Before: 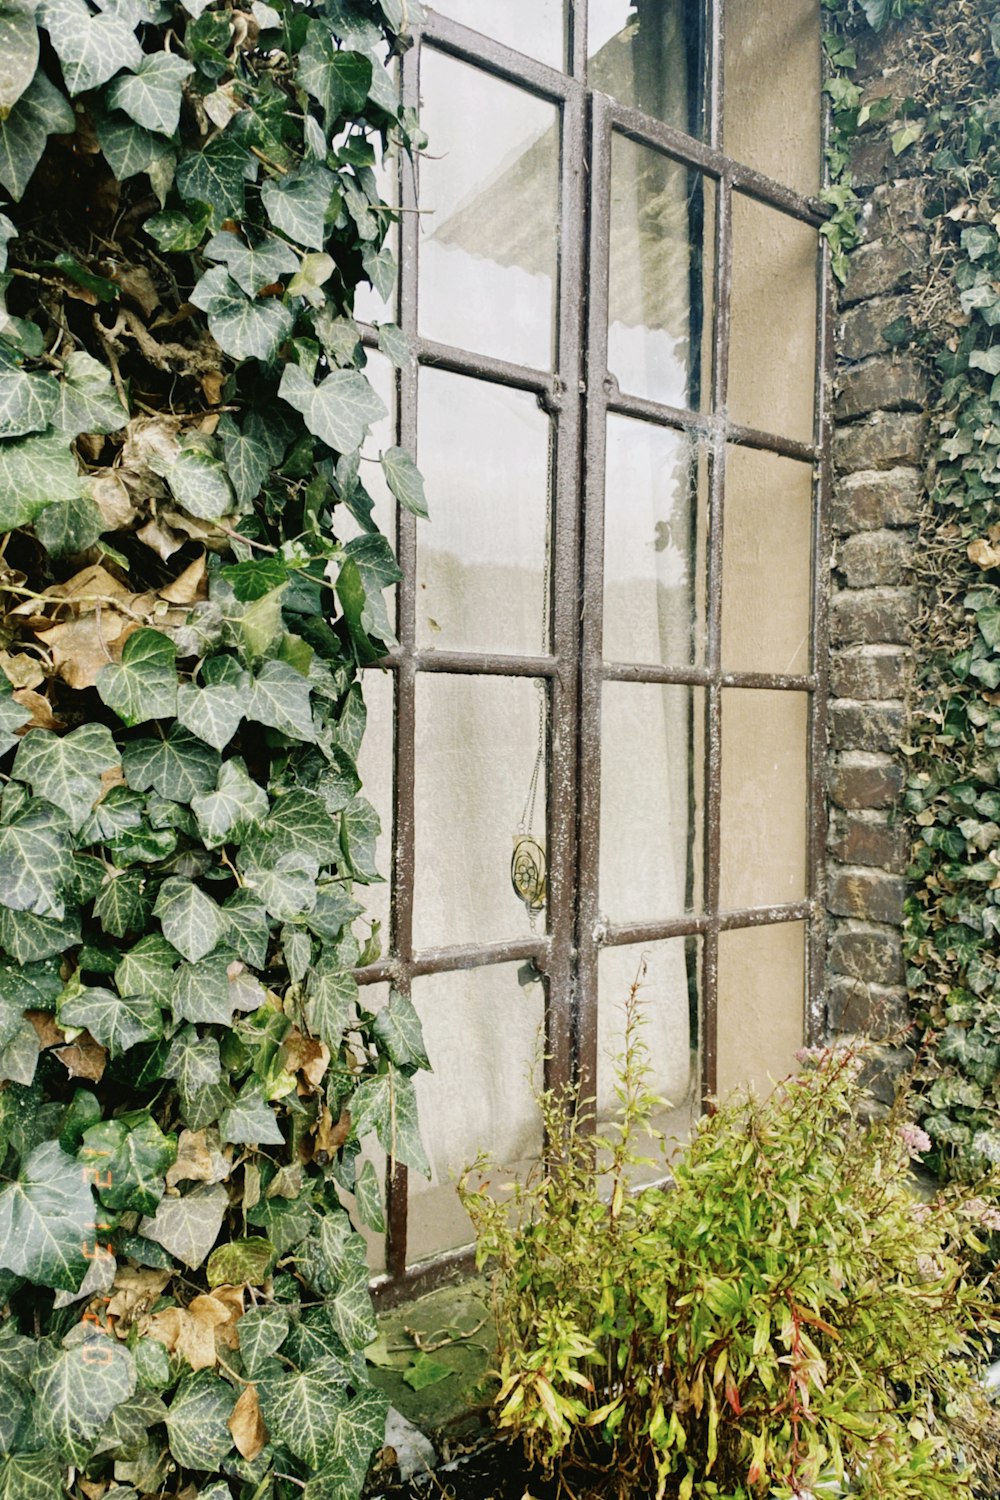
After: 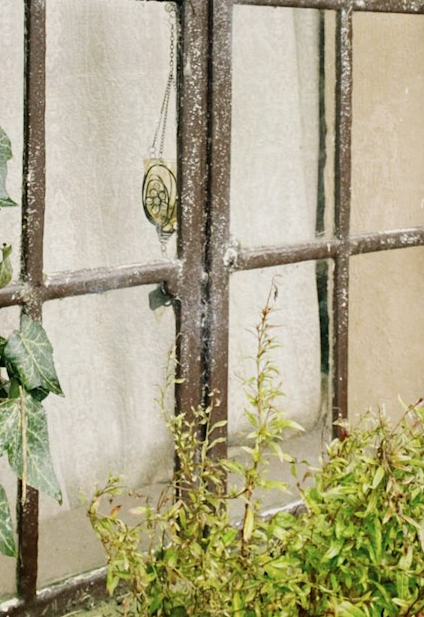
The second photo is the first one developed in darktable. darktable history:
crop: left 36.92%, top 45.118%, right 20.666%, bottom 13.689%
